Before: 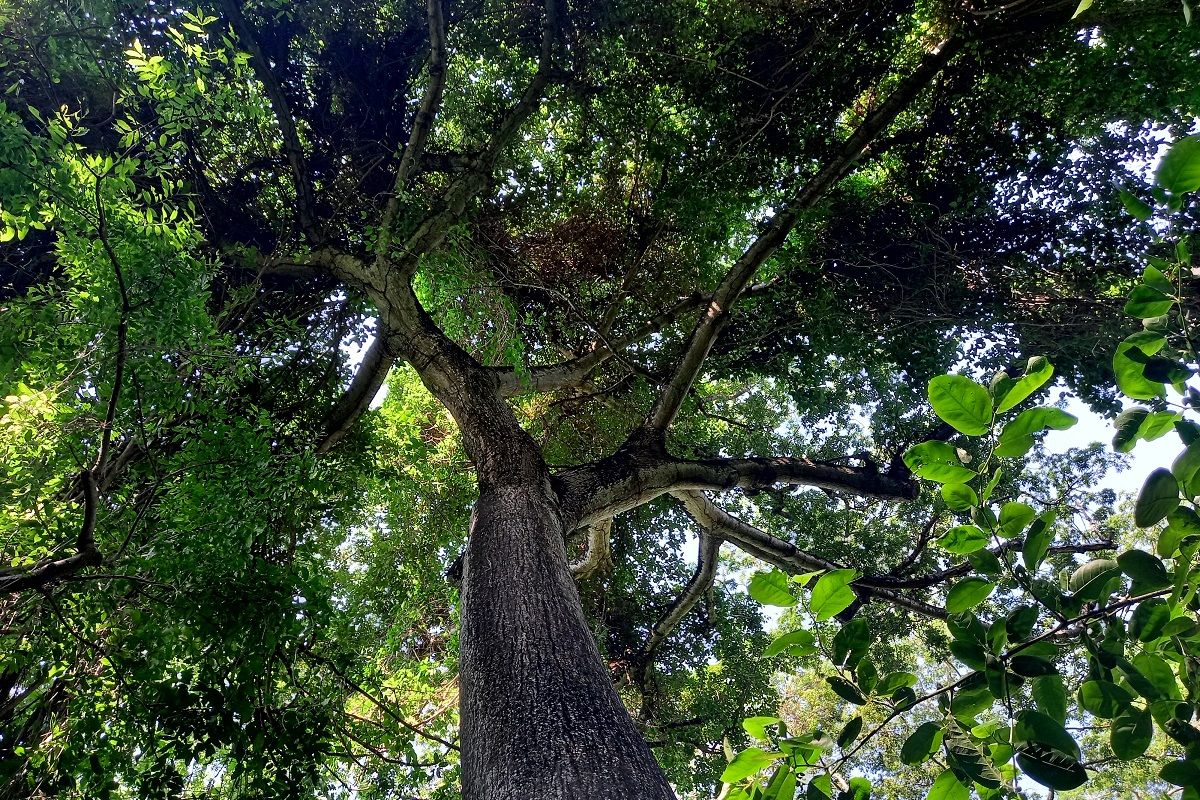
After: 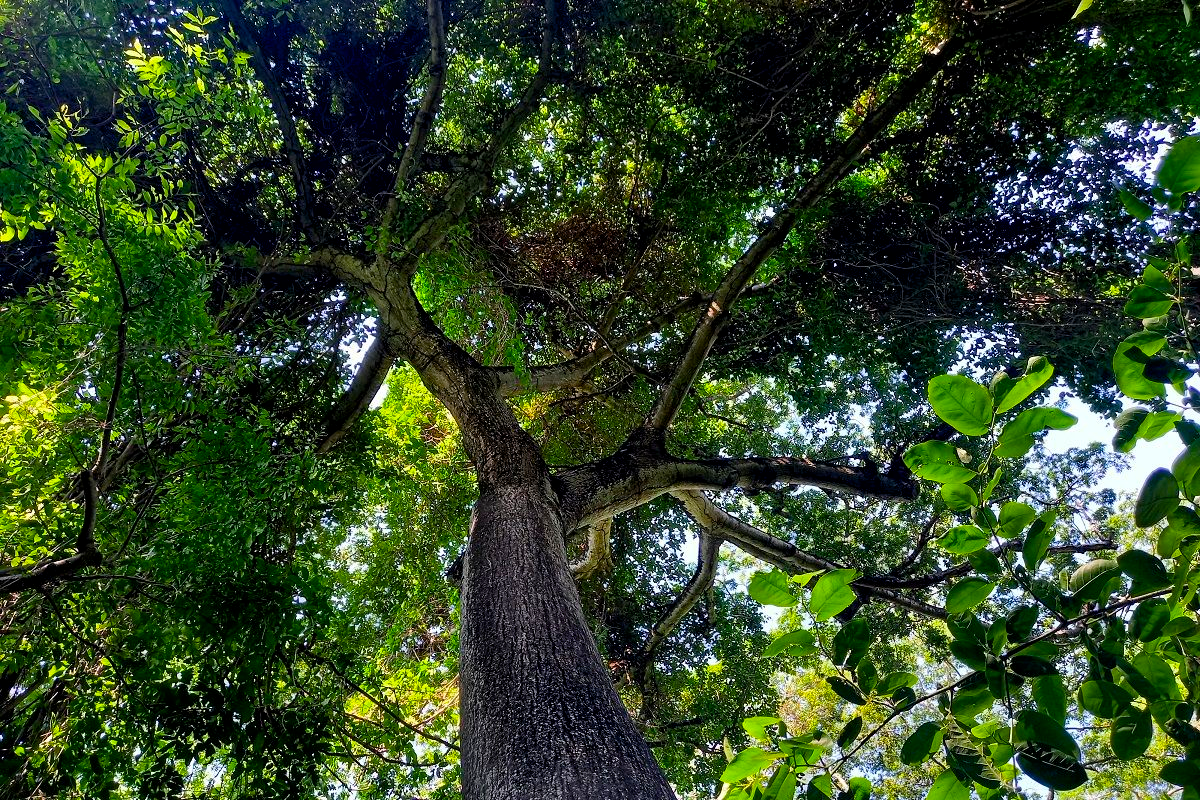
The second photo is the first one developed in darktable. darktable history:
exposure: black level correction 0.001, compensate highlight preservation false
color balance rgb: linear chroma grading › global chroma 15%, perceptual saturation grading › global saturation 30%
